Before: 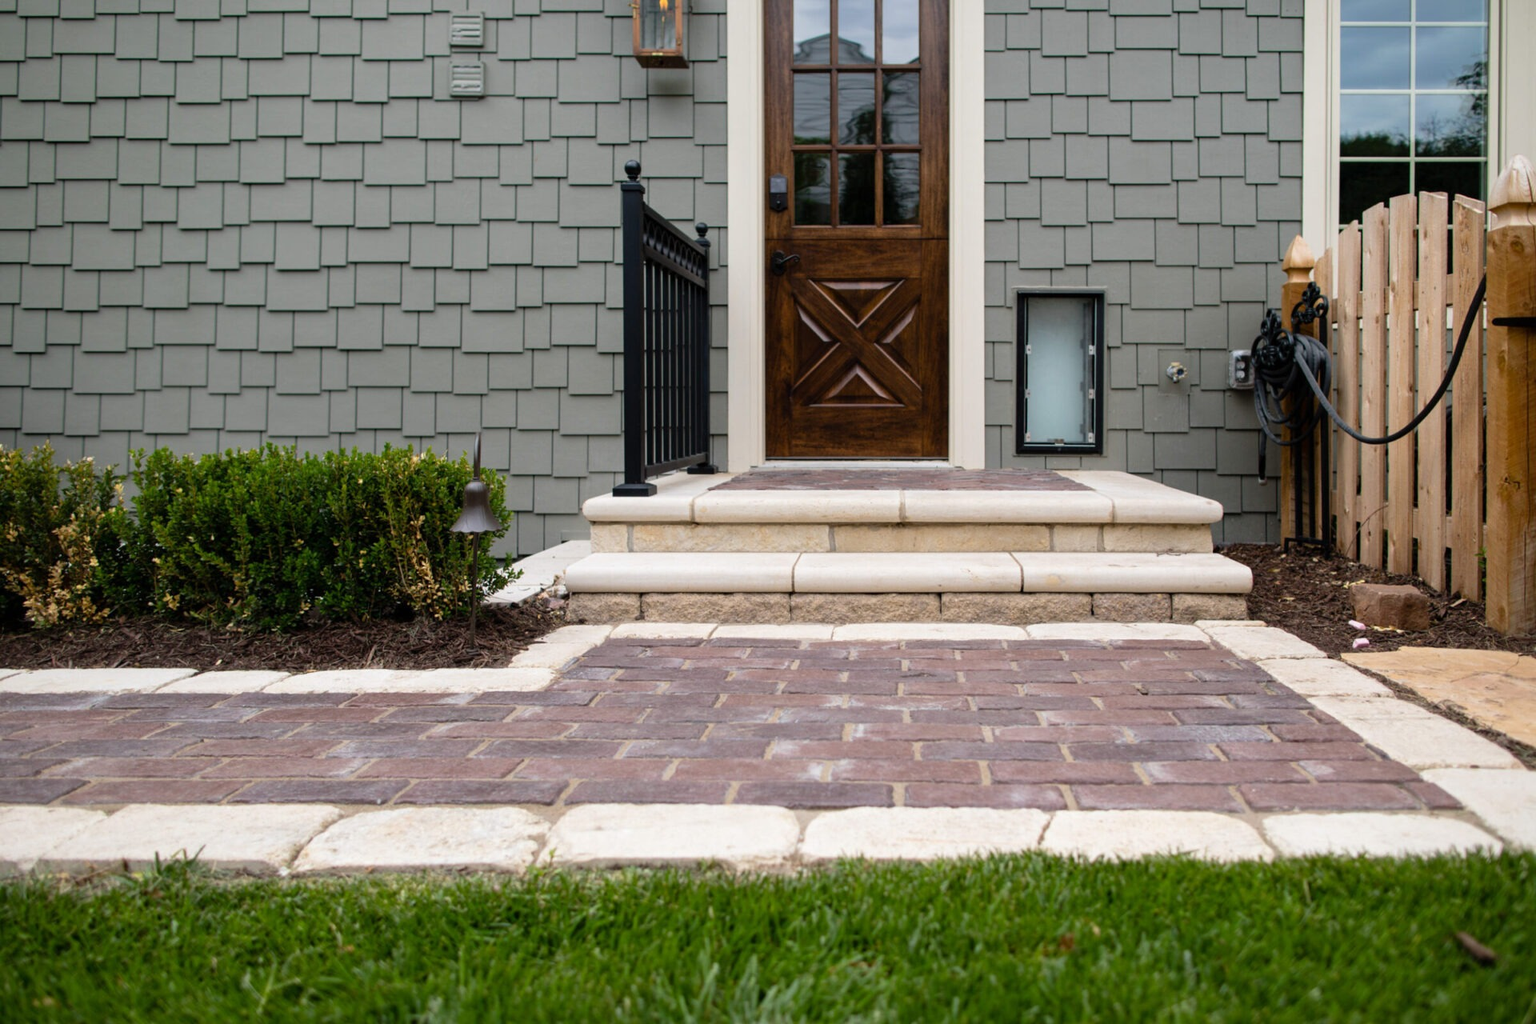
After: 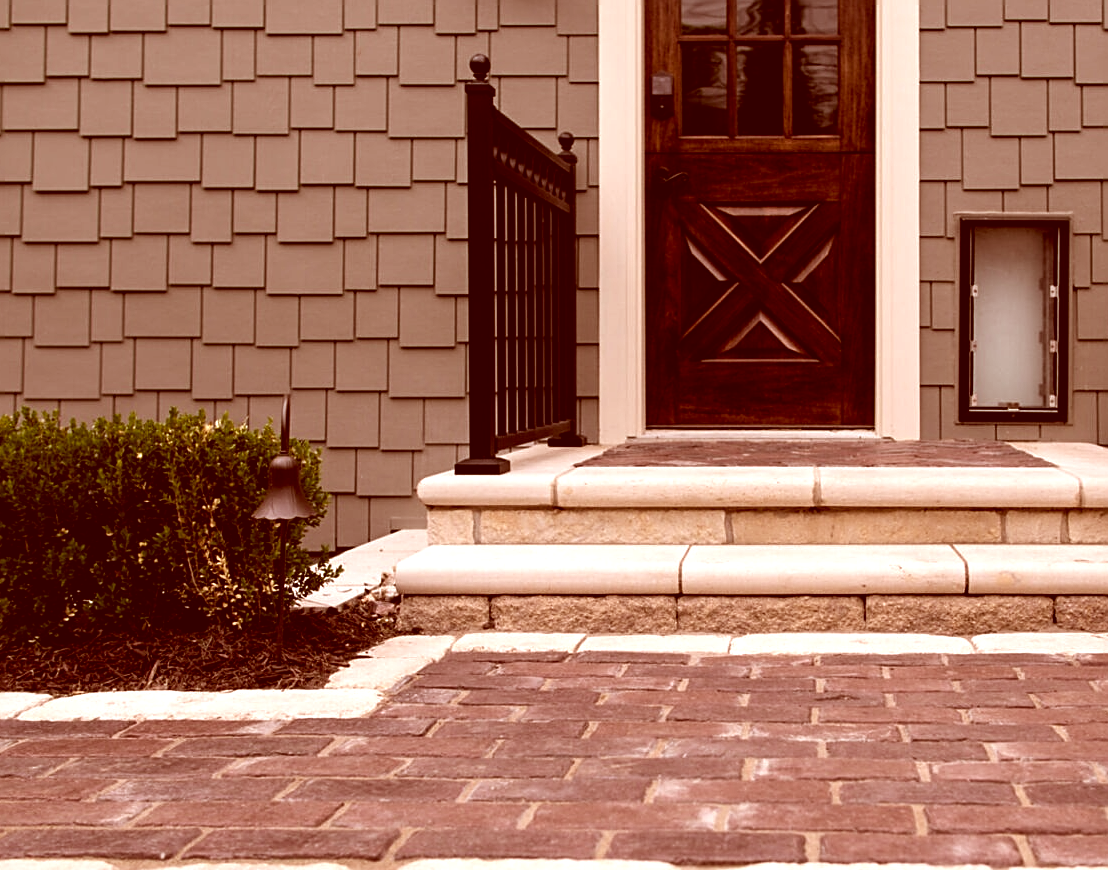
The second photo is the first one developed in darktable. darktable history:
exposure: exposure 0.222 EV, compensate highlight preservation false
crop: left 16.209%, top 11.415%, right 26.057%, bottom 20.558%
sharpen: amount 0.5
levels: gray 50.79%, levels [0.029, 0.545, 0.971]
color correction: highlights a* 9.05, highlights b* 8.64, shadows a* 39.32, shadows b* 39.51, saturation 0.815
